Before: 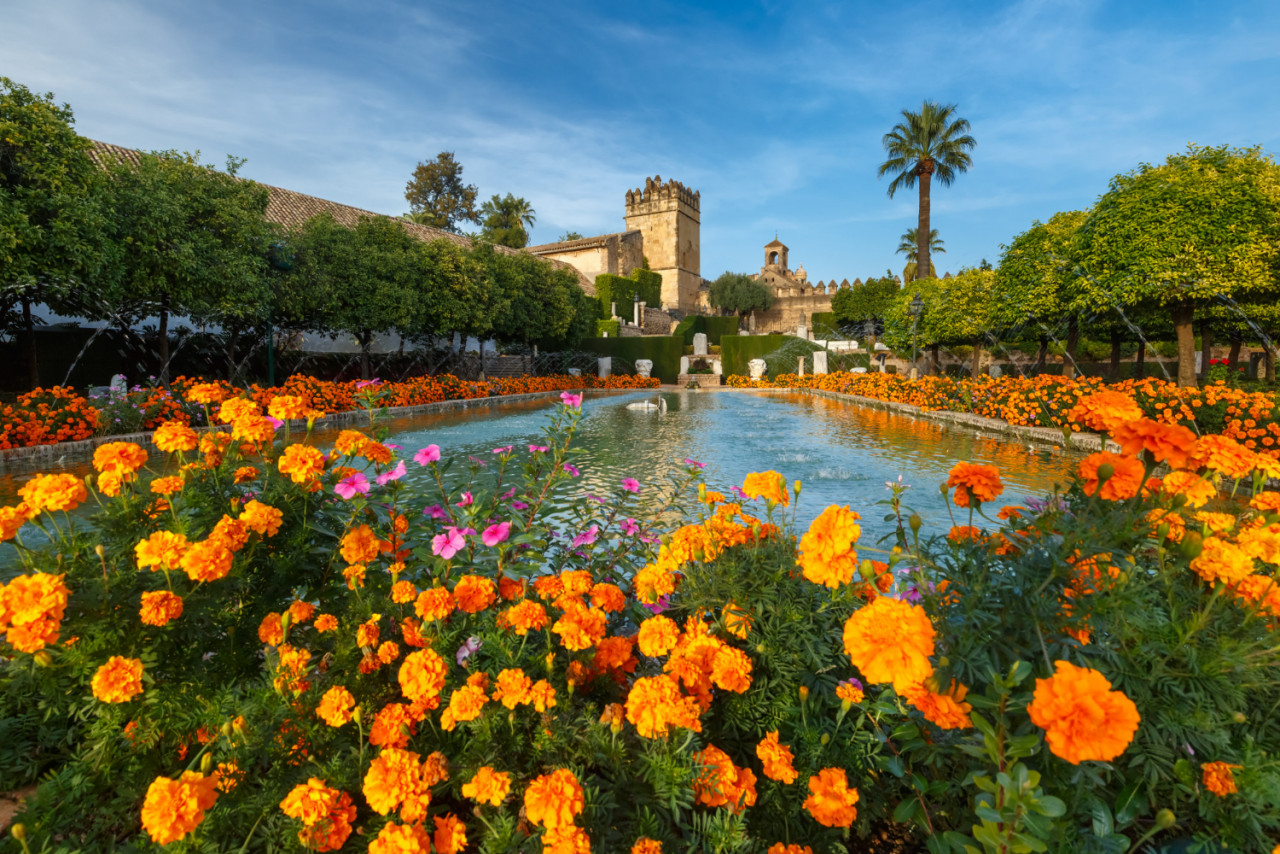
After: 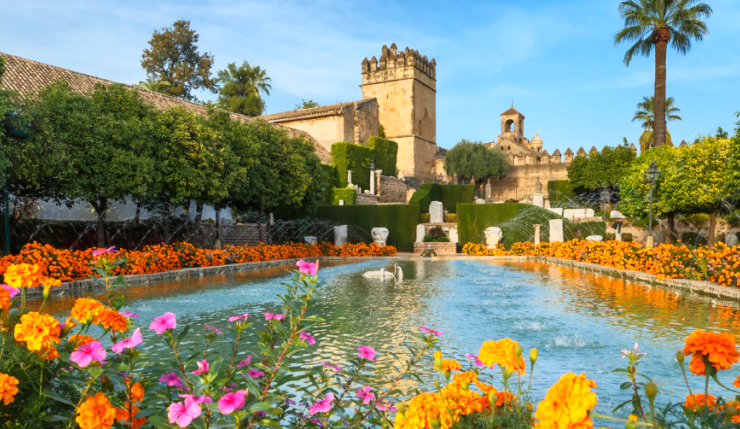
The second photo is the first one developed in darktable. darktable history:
crop: left 20.633%, top 15.543%, right 21.484%, bottom 34.168%
base curve: curves: ch0 [(0, 0) (0.088, 0.125) (0.176, 0.251) (0.354, 0.501) (0.613, 0.749) (1, 0.877)]
